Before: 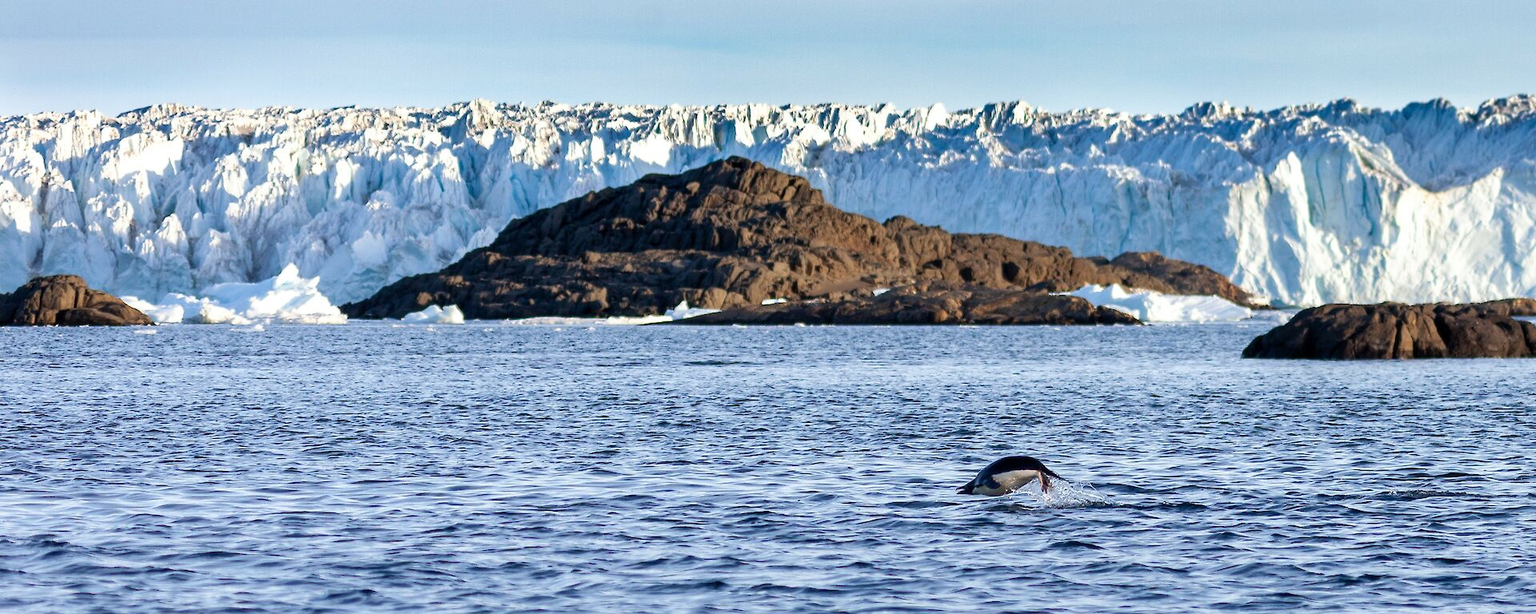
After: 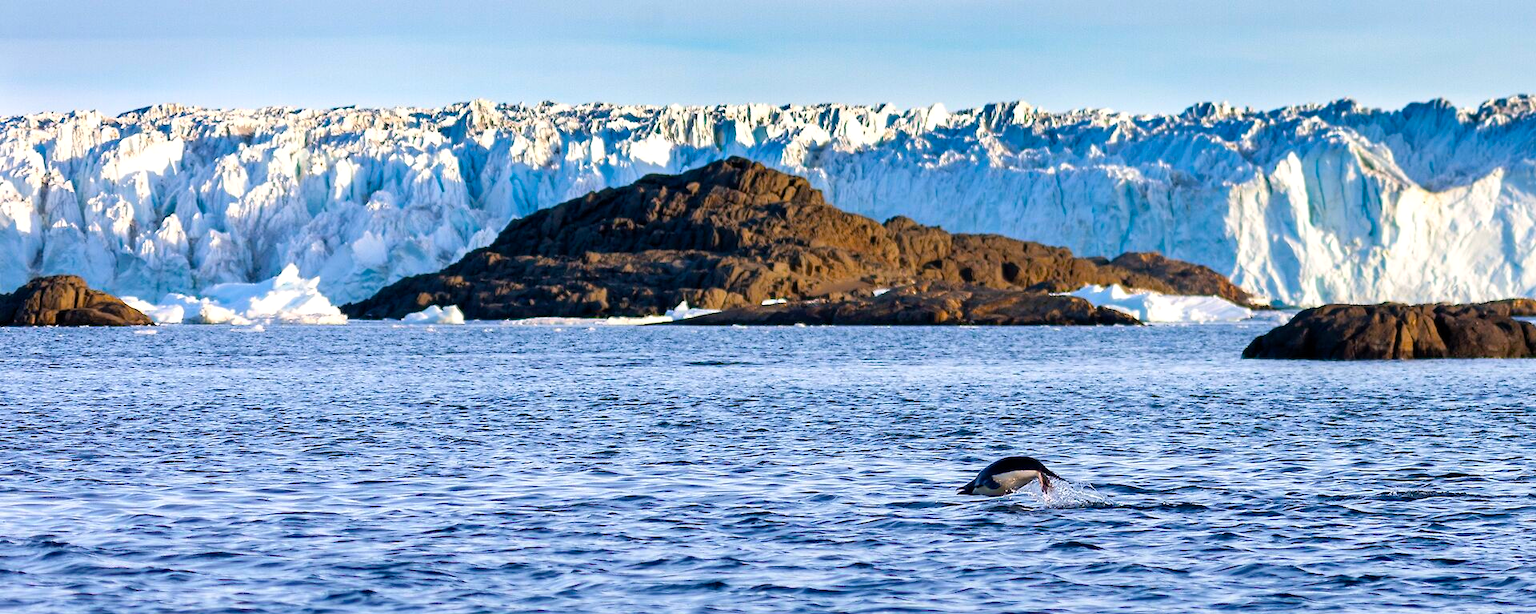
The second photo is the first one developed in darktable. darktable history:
color balance rgb: highlights gain › chroma 0.885%, highlights gain › hue 25.03°, linear chroma grading › global chroma 9.886%, perceptual saturation grading › global saturation 35.7%, contrast 4.15%
tone equalizer: on, module defaults
